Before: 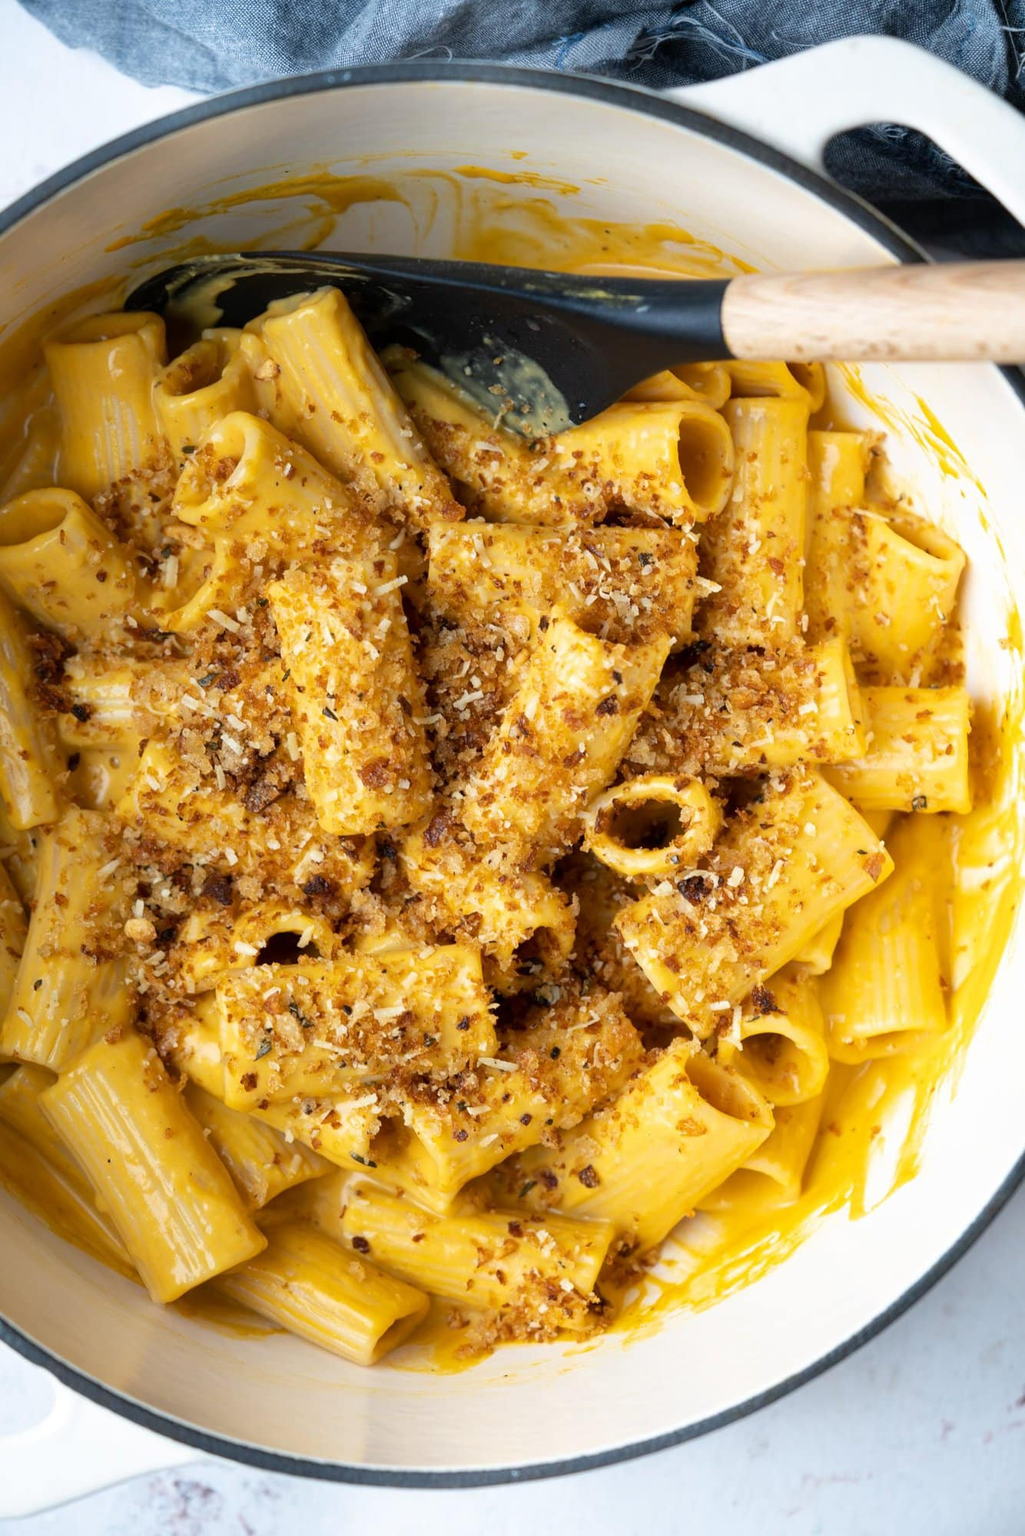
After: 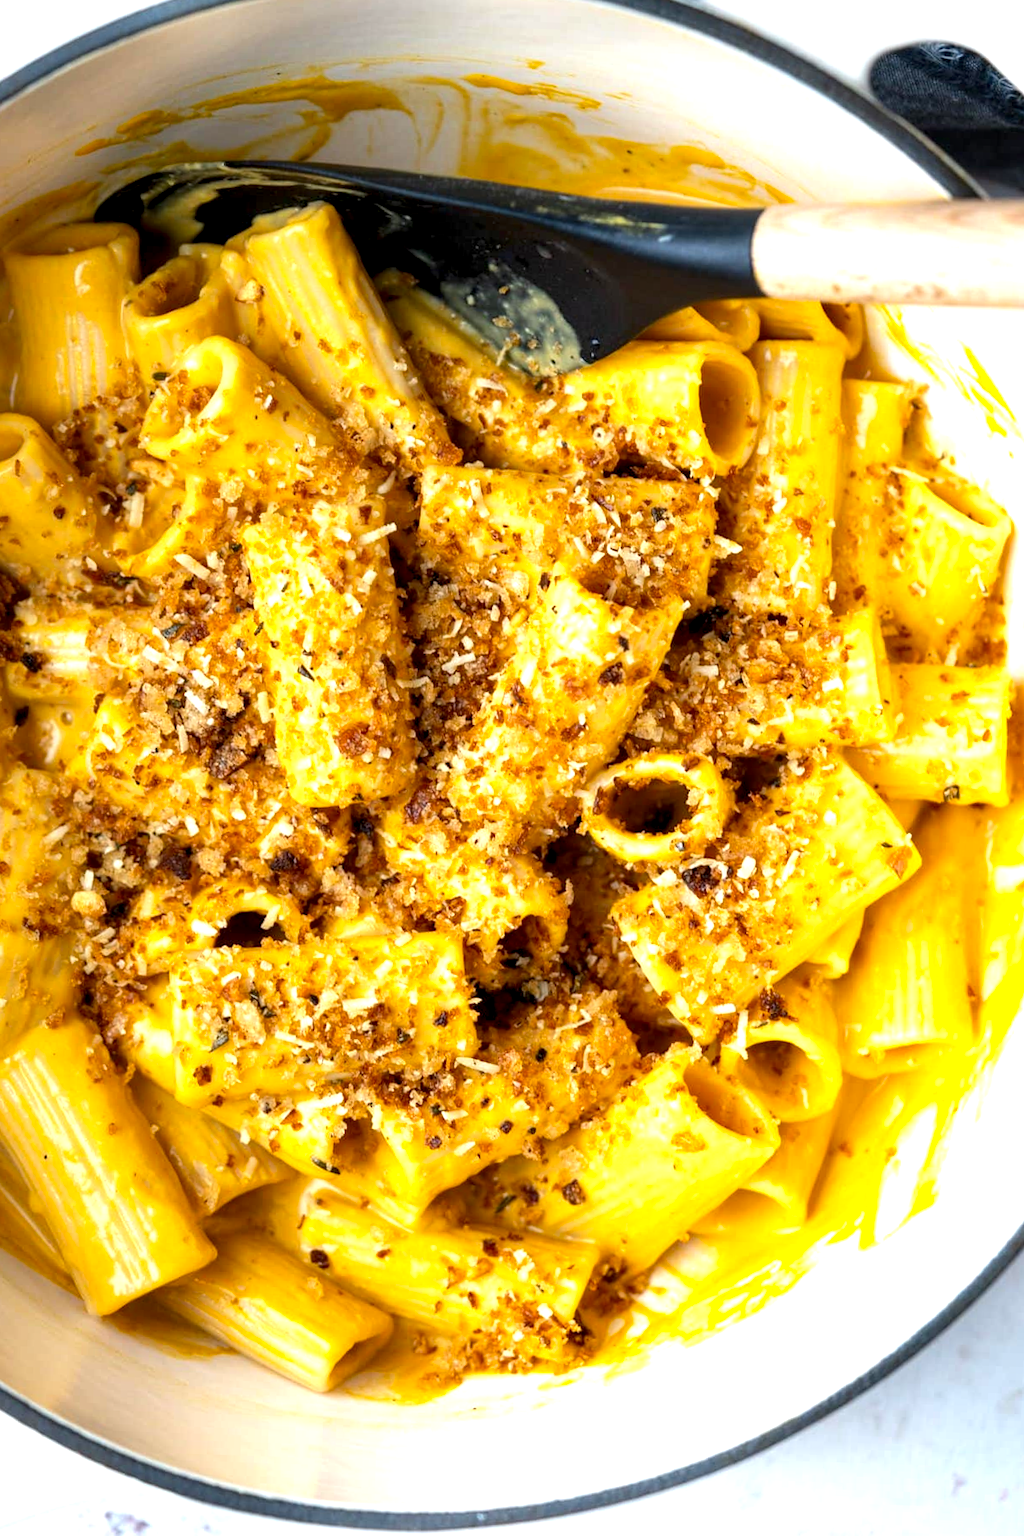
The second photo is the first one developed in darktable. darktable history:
local contrast: highlights 25%, shadows 75%, midtone range 0.75
color balance: output saturation 110%
exposure: exposure 0.64 EV, compensate highlight preservation false
crop and rotate: angle -1.96°, left 3.097%, top 4.154%, right 1.586%, bottom 0.529%
